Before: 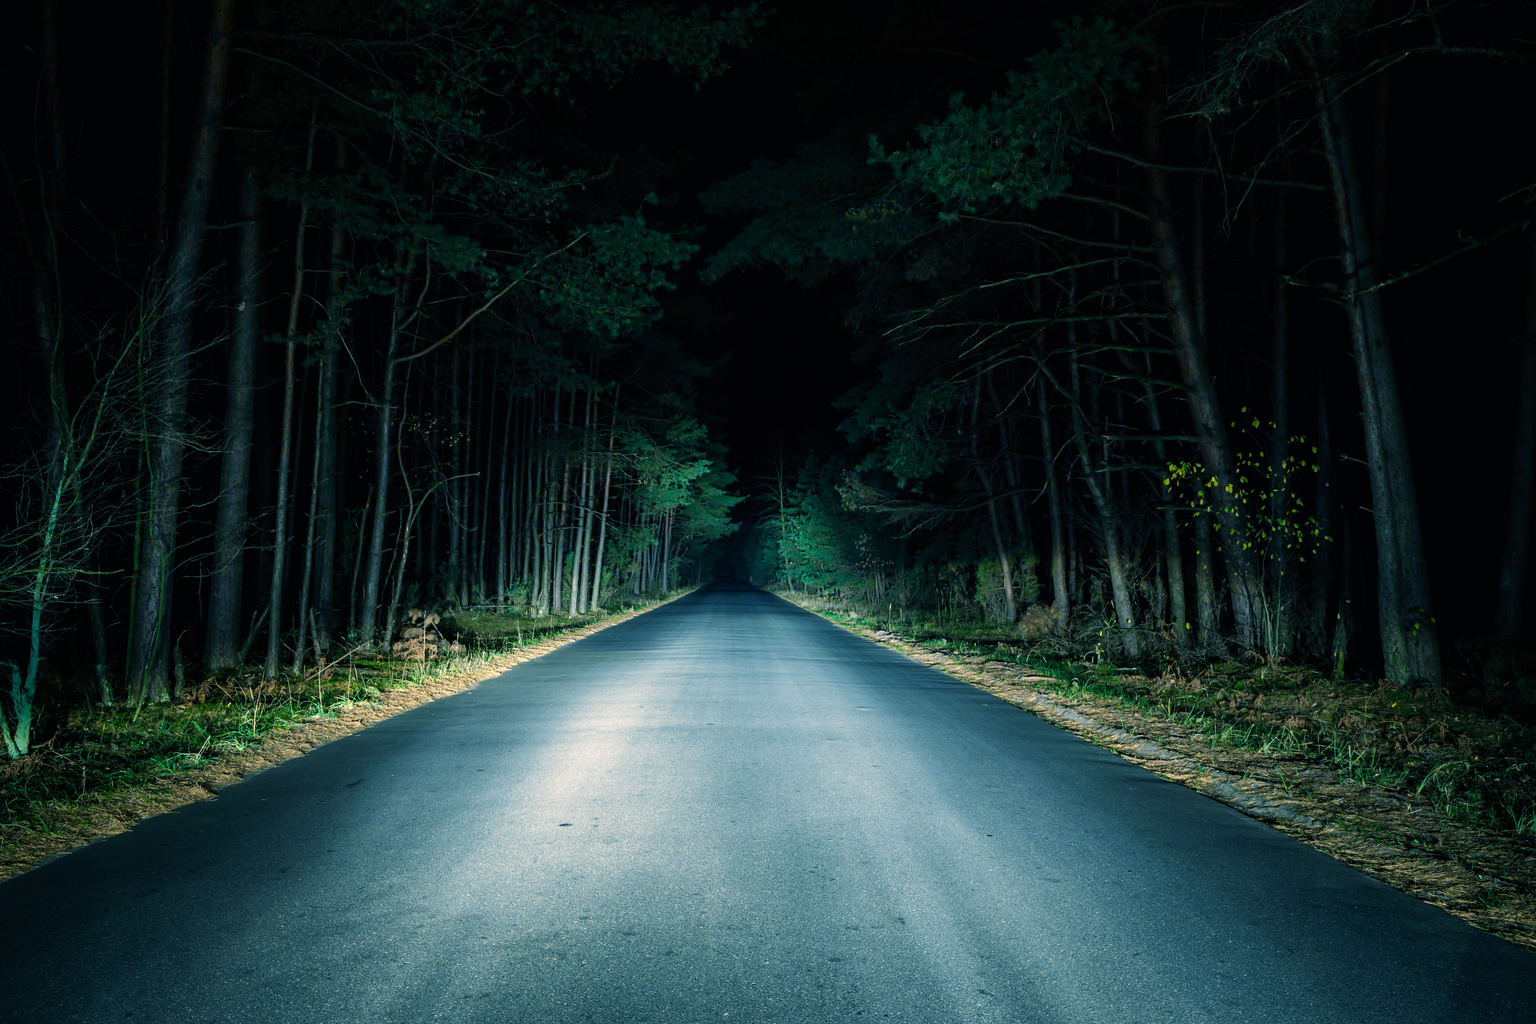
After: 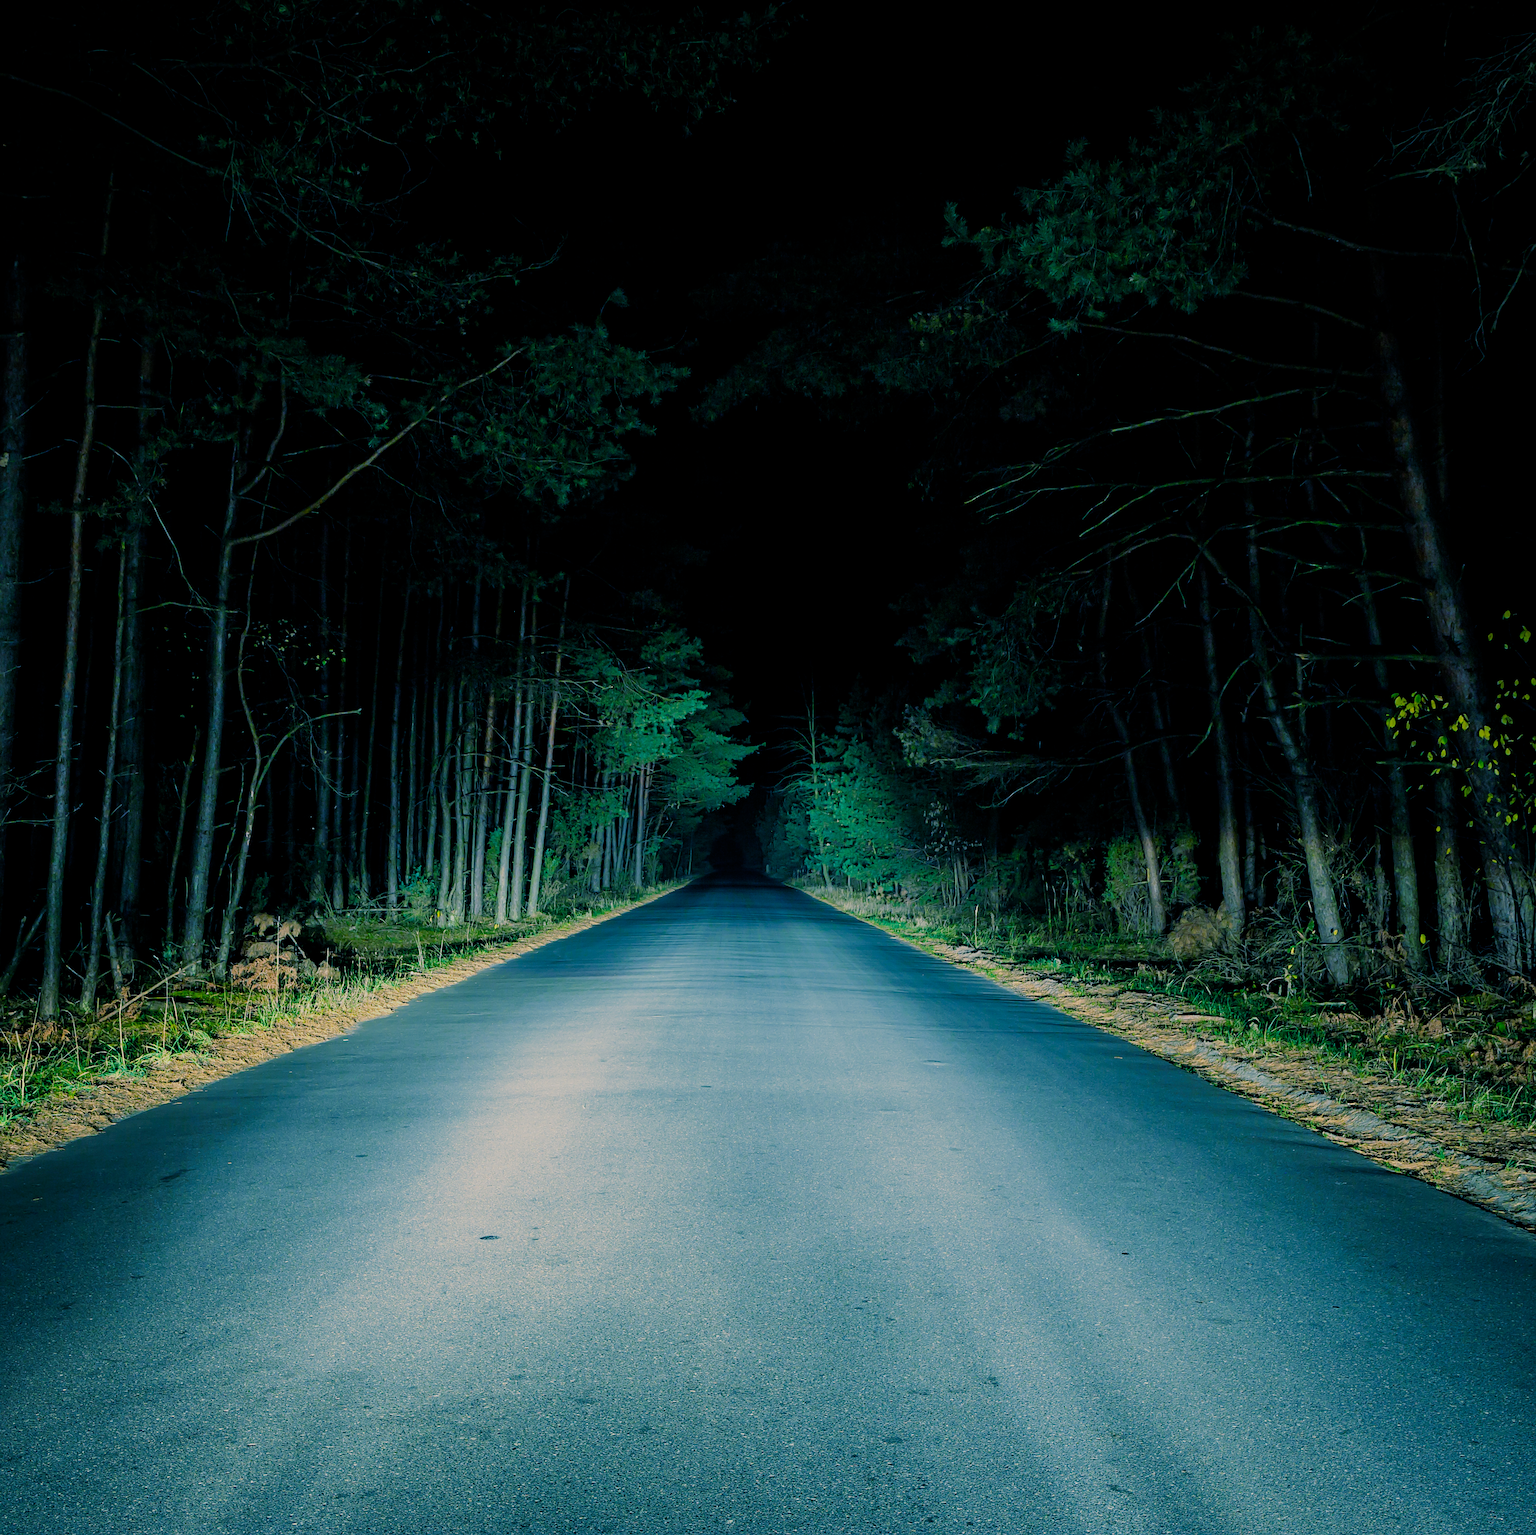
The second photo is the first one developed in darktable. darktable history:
sharpen: on, module defaults
color balance rgb: linear chroma grading › global chroma 0.527%, perceptual saturation grading › global saturation 30.687%, global vibrance 14.47%
crop and rotate: left 15.593%, right 17.739%
filmic rgb: black relative exposure -8.78 EV, white relative exposure 4.98 EV, target black luminance 0%, hardness 3.78, latitude 65.84%, contrast 0.822, shadows ↔ highlights balance 19.66%
